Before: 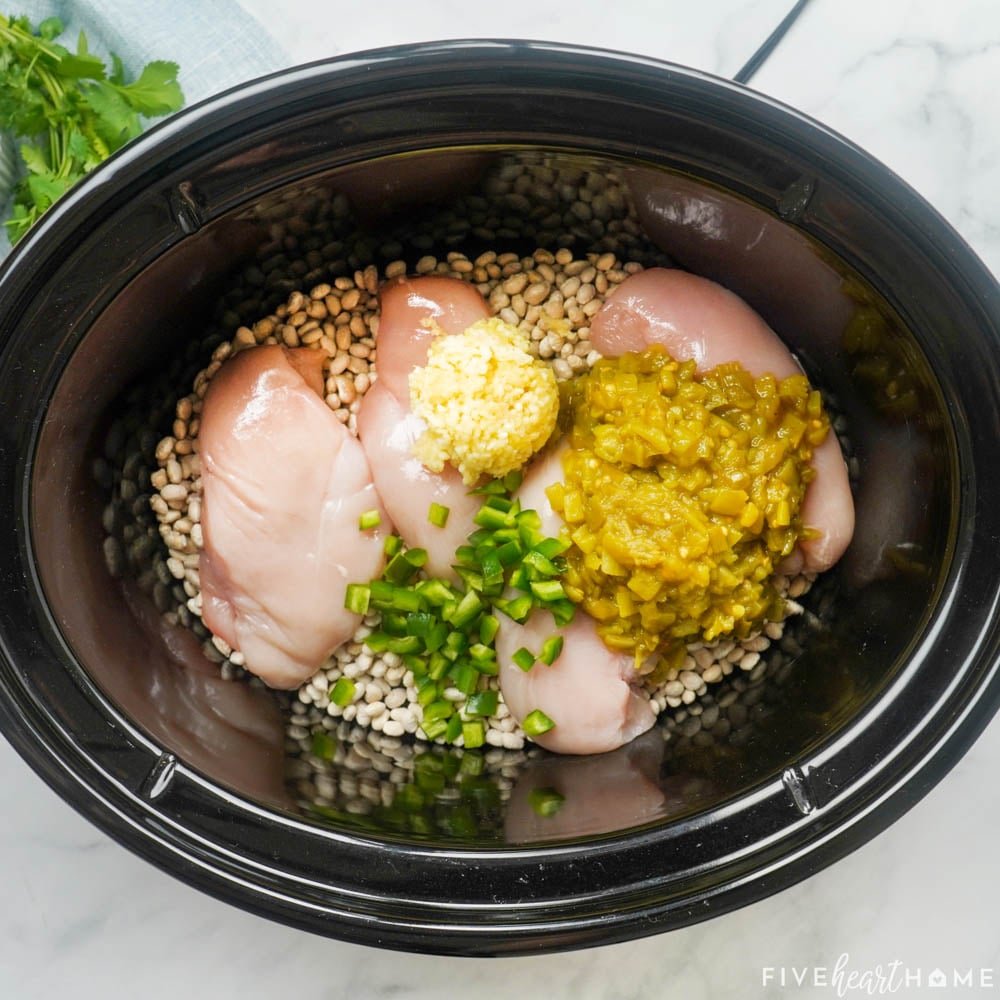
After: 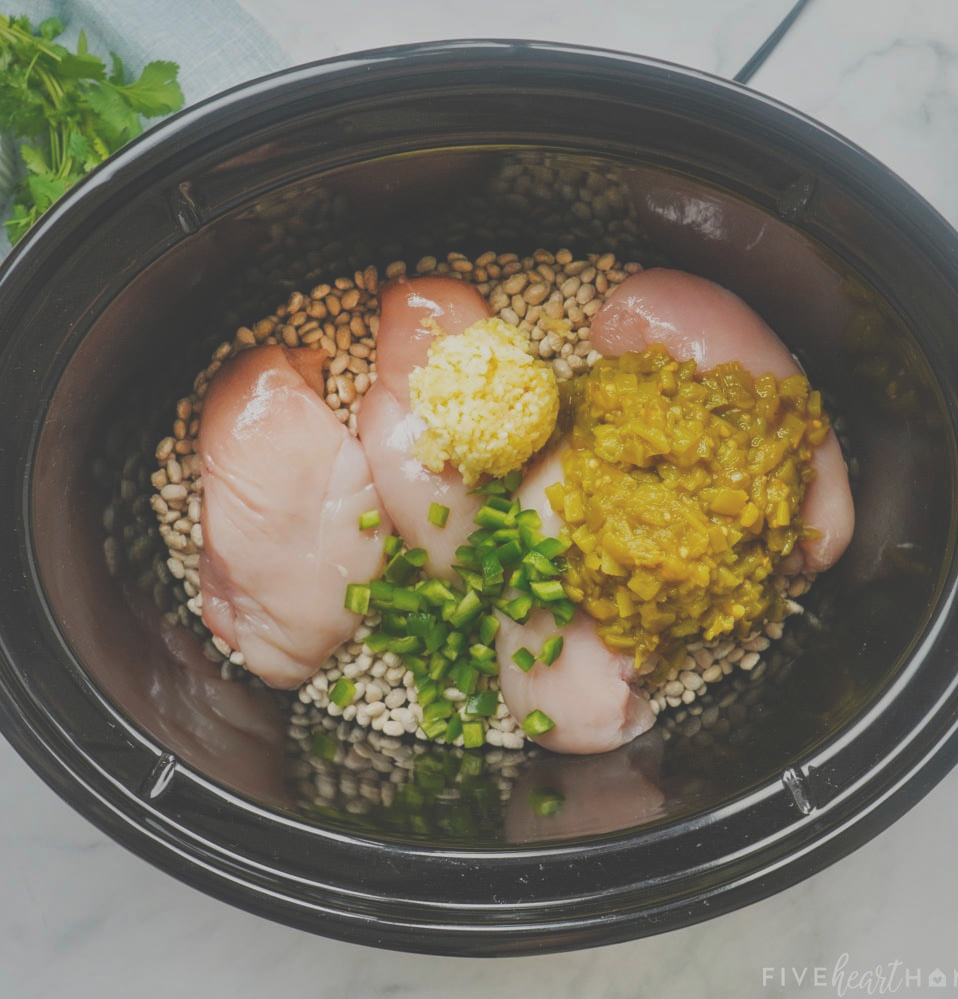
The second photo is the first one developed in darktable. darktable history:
tone equalizer: -8 EV -0.55 EV
crop: right 4.126%, bottom 0.031%
shadows and highlights: on, module defaults
exposure: black level correction -0.036, exposure -0.497 EV, compensate highlight preservation false
